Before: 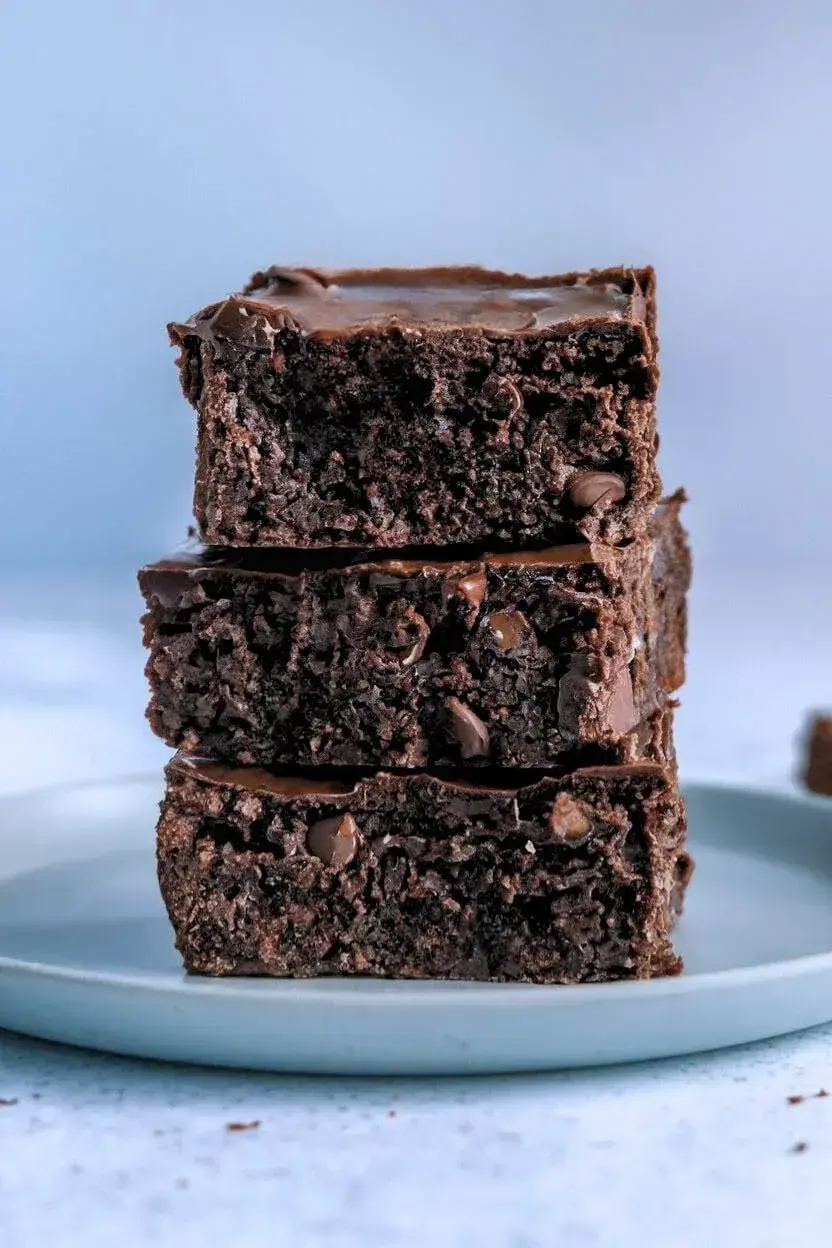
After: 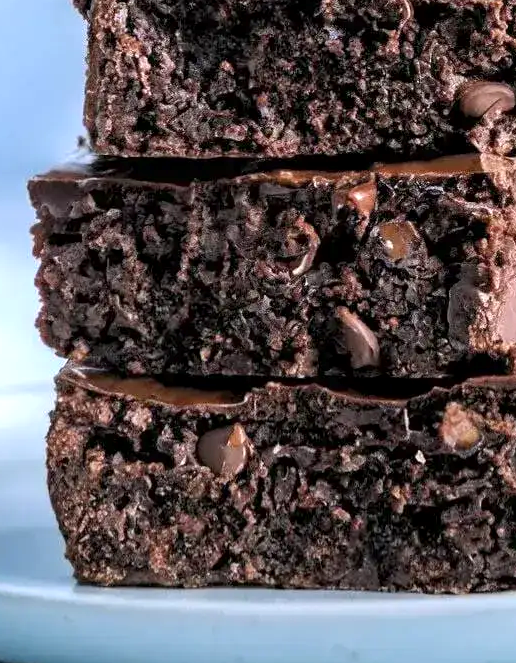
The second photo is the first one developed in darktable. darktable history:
crop: left 13.312%, top 31.28%, right 24.627%, bottom 15.582%
exposure: black level correction 0.001, exposure 0.5 EV, compensate exposure bias true, compensate highlight preservation false
